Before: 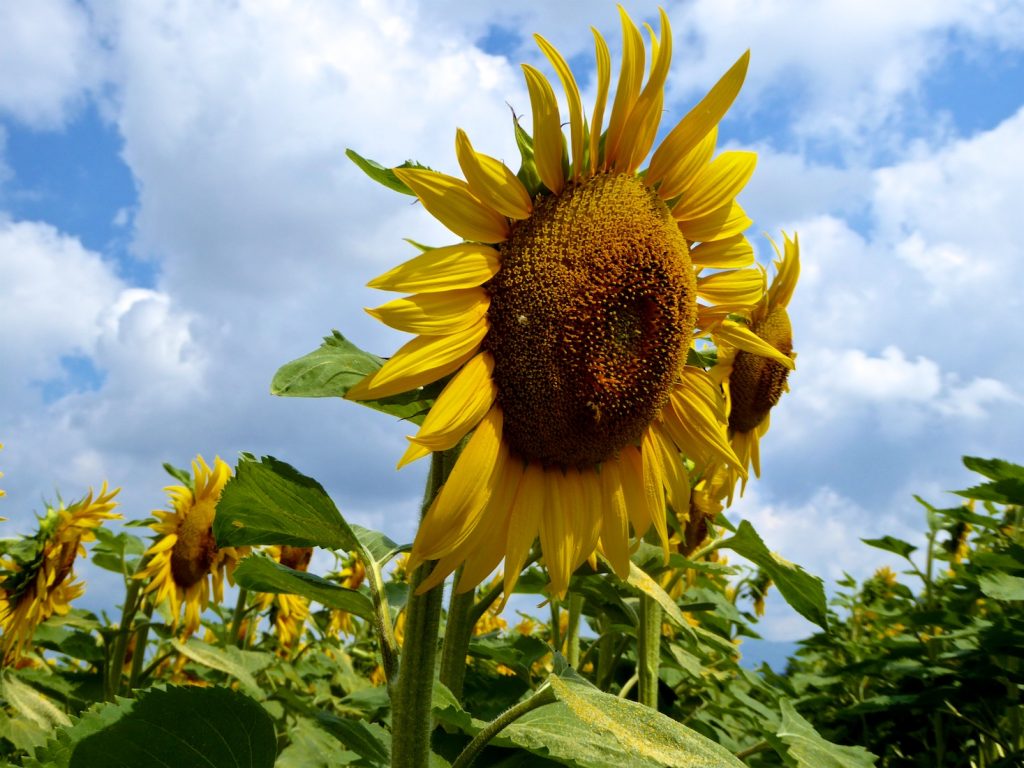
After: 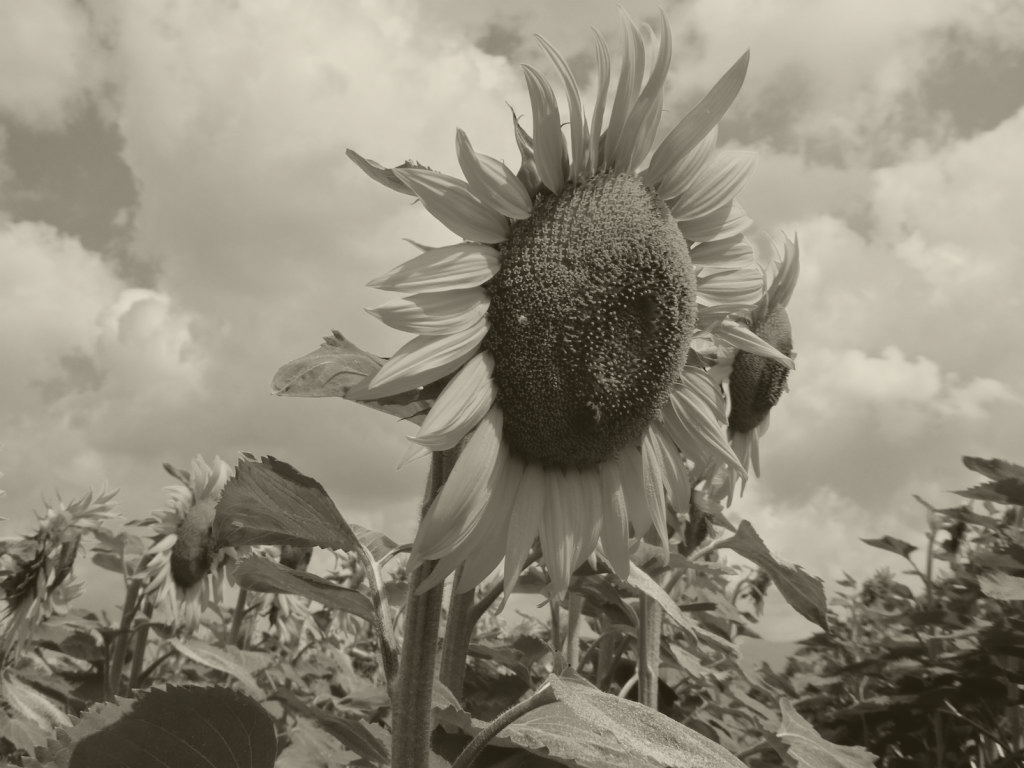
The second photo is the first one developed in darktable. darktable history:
colorize: hue 41.44°, saturation 22%, source mix 60%, lightness 10.61%
exposure: black level correction 0, exposure 0.9 EV, compensate highlight preservation false
